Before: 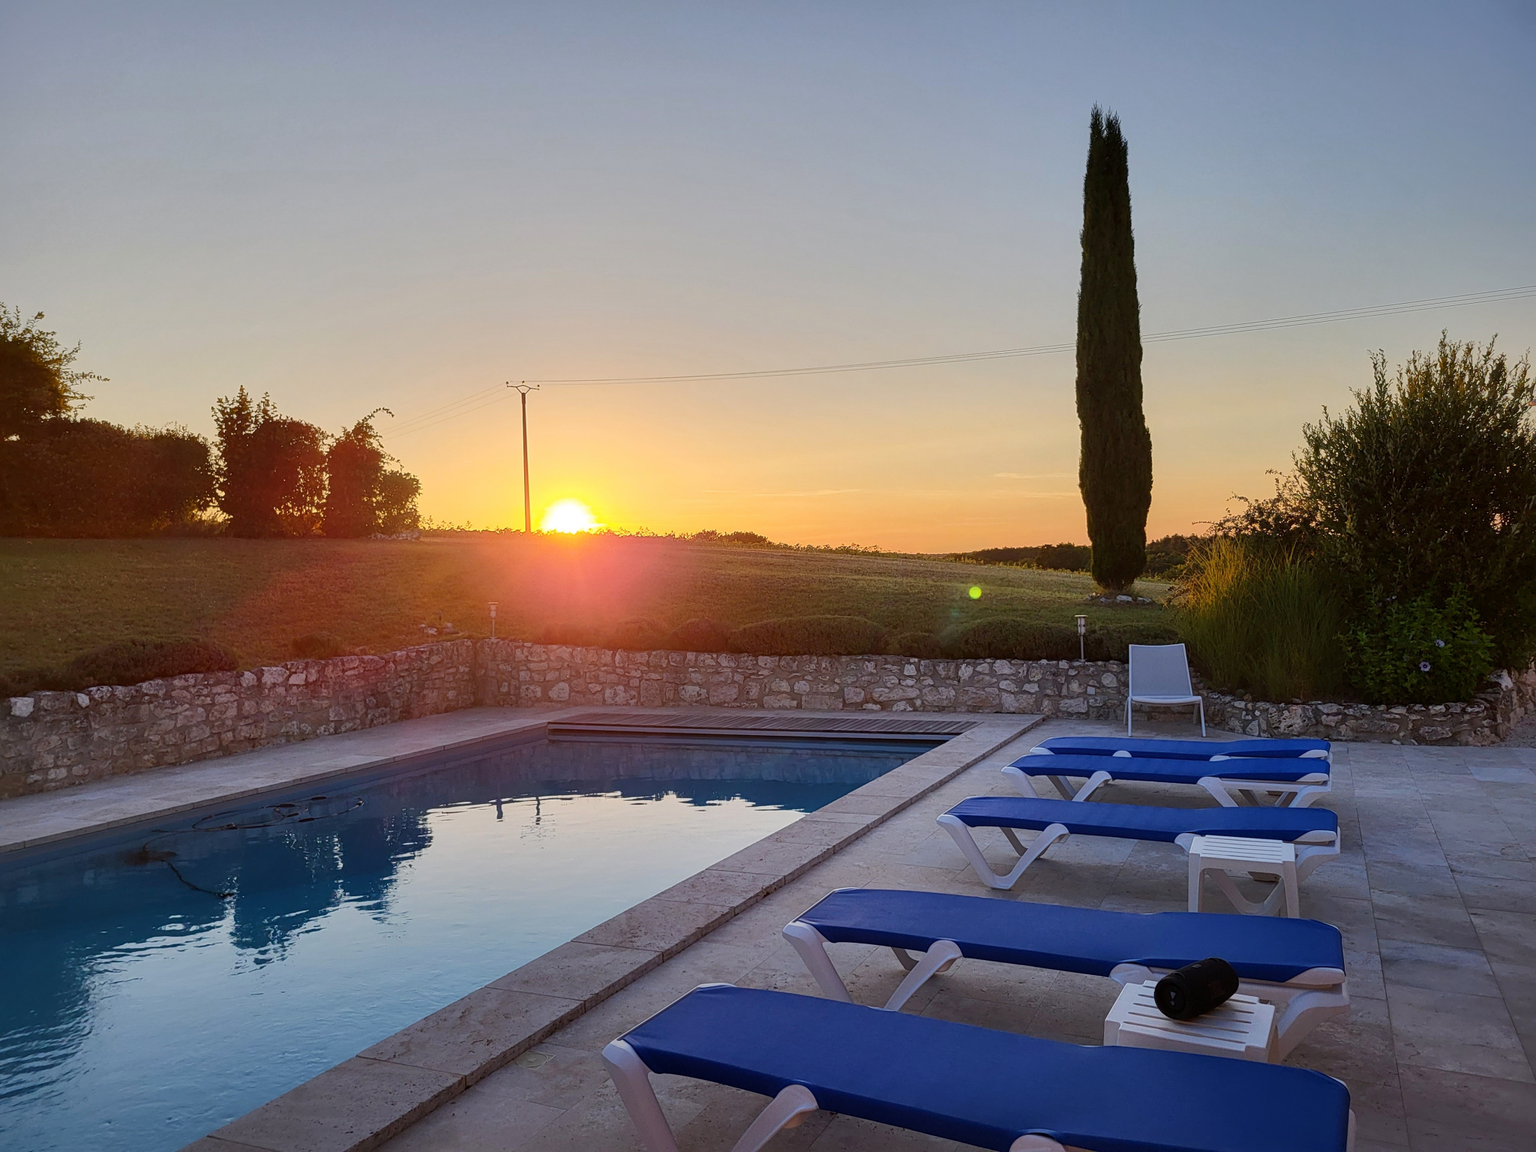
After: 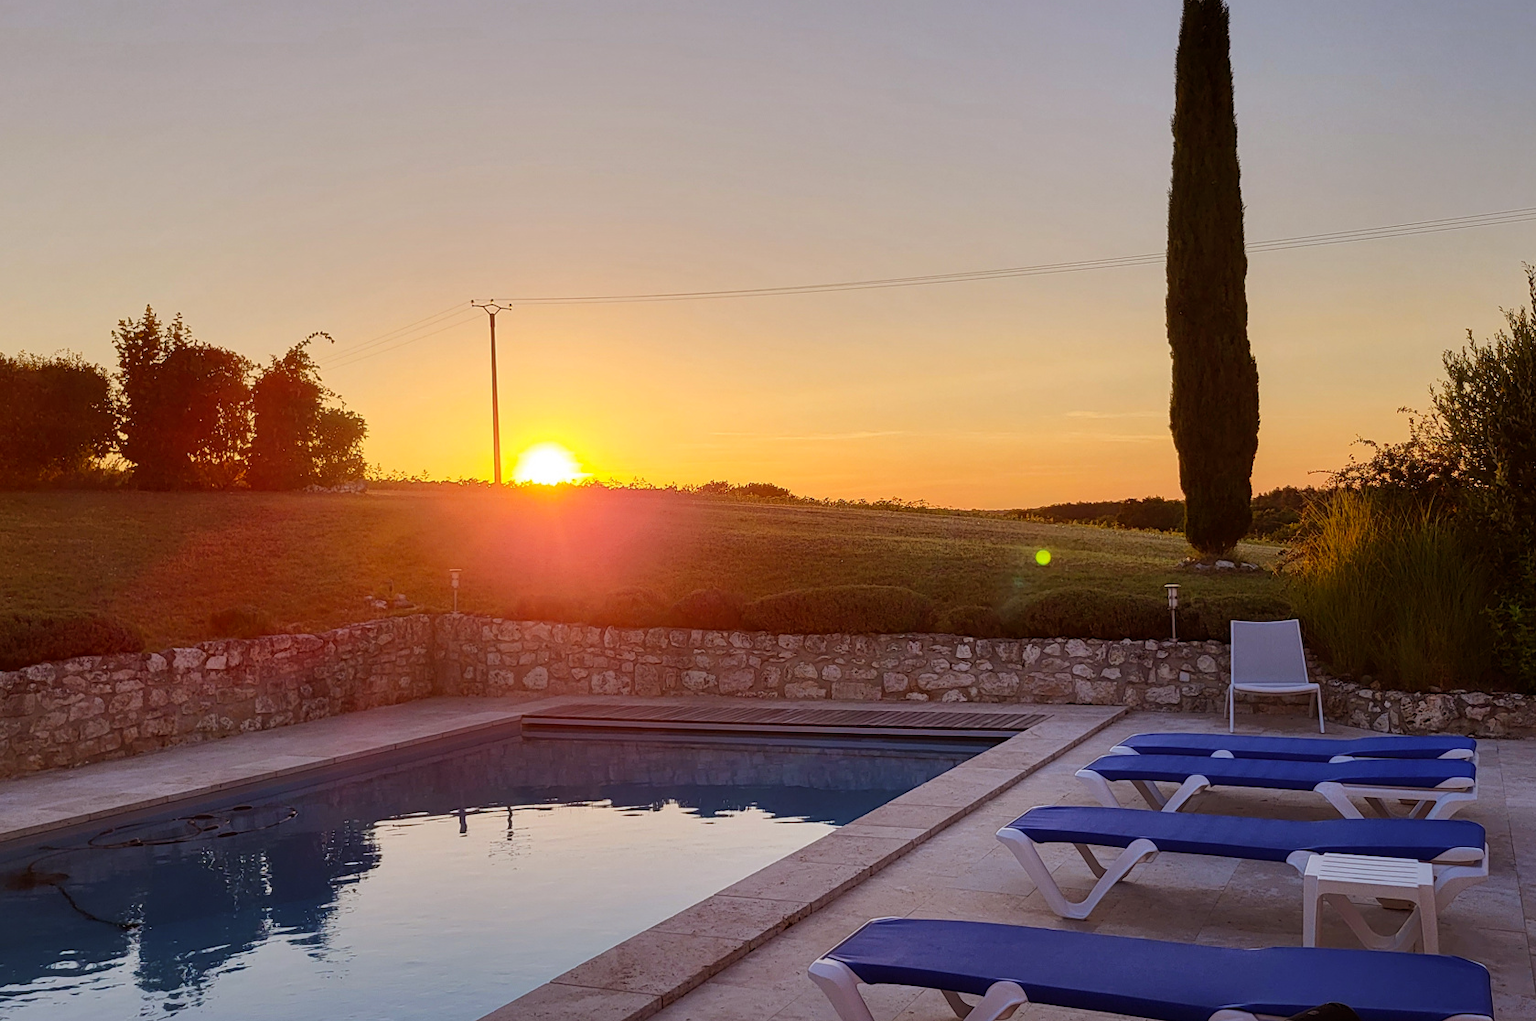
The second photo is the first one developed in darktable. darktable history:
rgb levels: mode RGB, independent channels, levels [[0, 0.5, 1], [0, 0.521, 1], [0, 0.536, 1]]
crop: left 7.856%, top 11.836%, right 10.12%, bottom 15.387%
